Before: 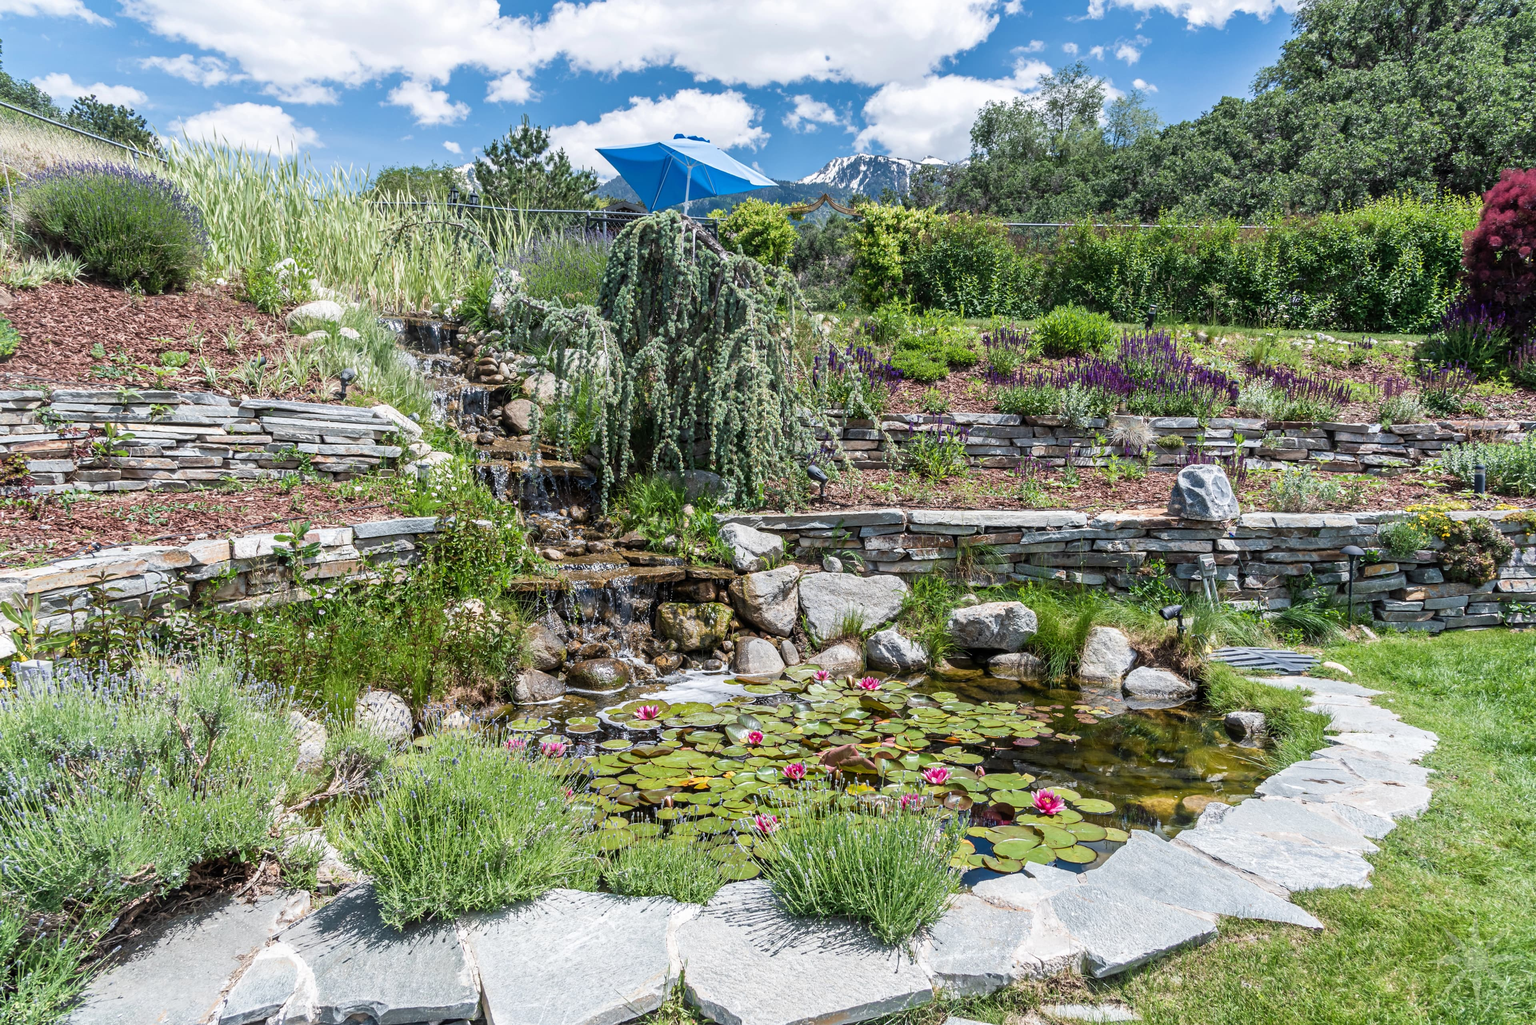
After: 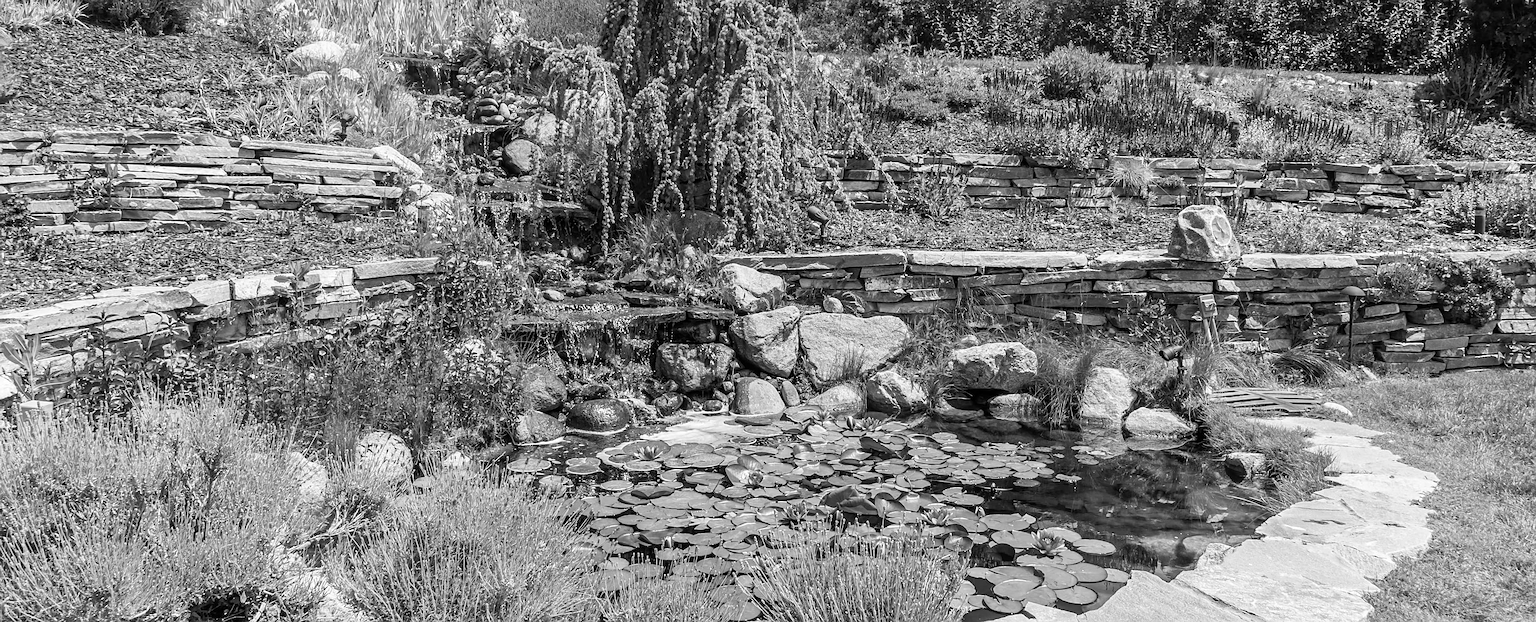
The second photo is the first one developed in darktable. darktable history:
monochrome: on, module defaults
crop and rotate: top 25.357%, bottom 13.942%
sharpen: on, module defaults
